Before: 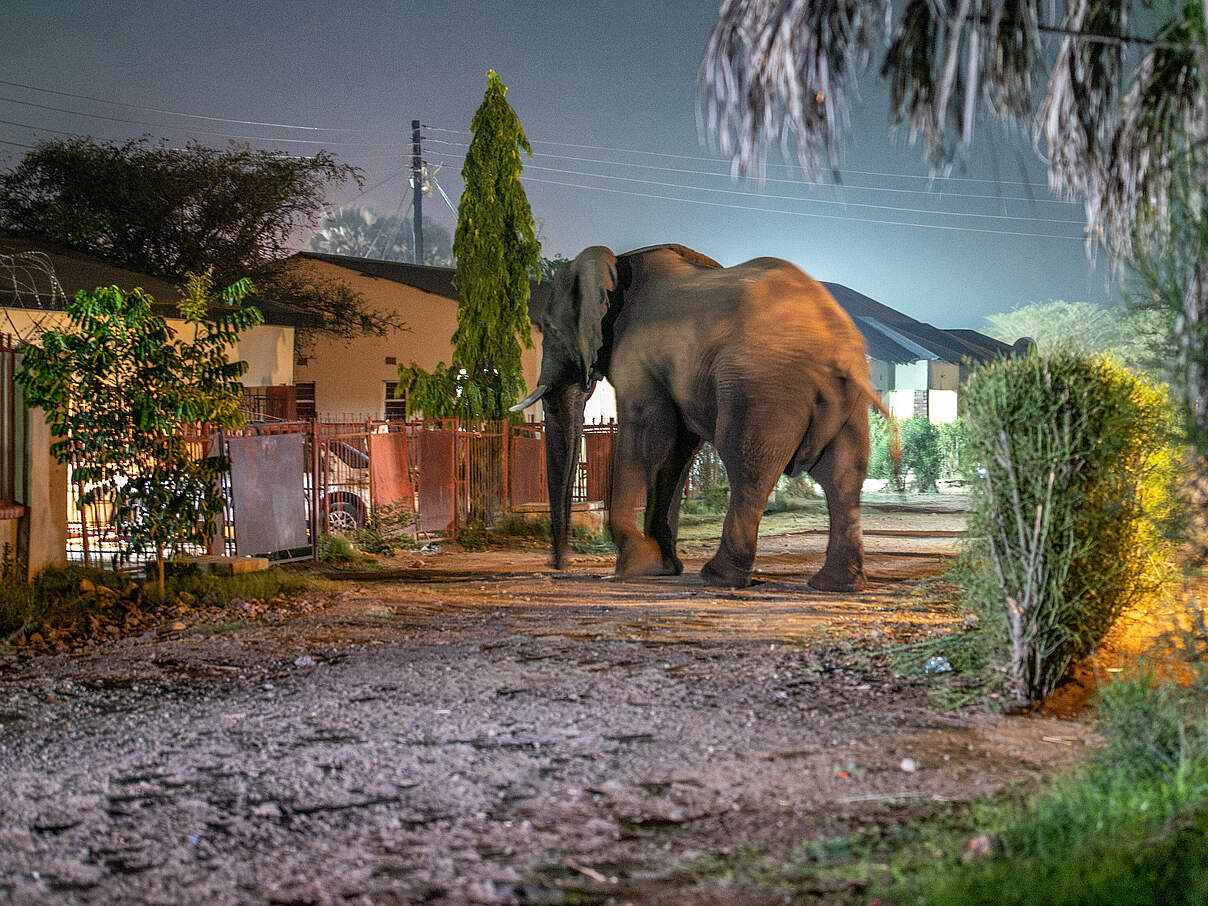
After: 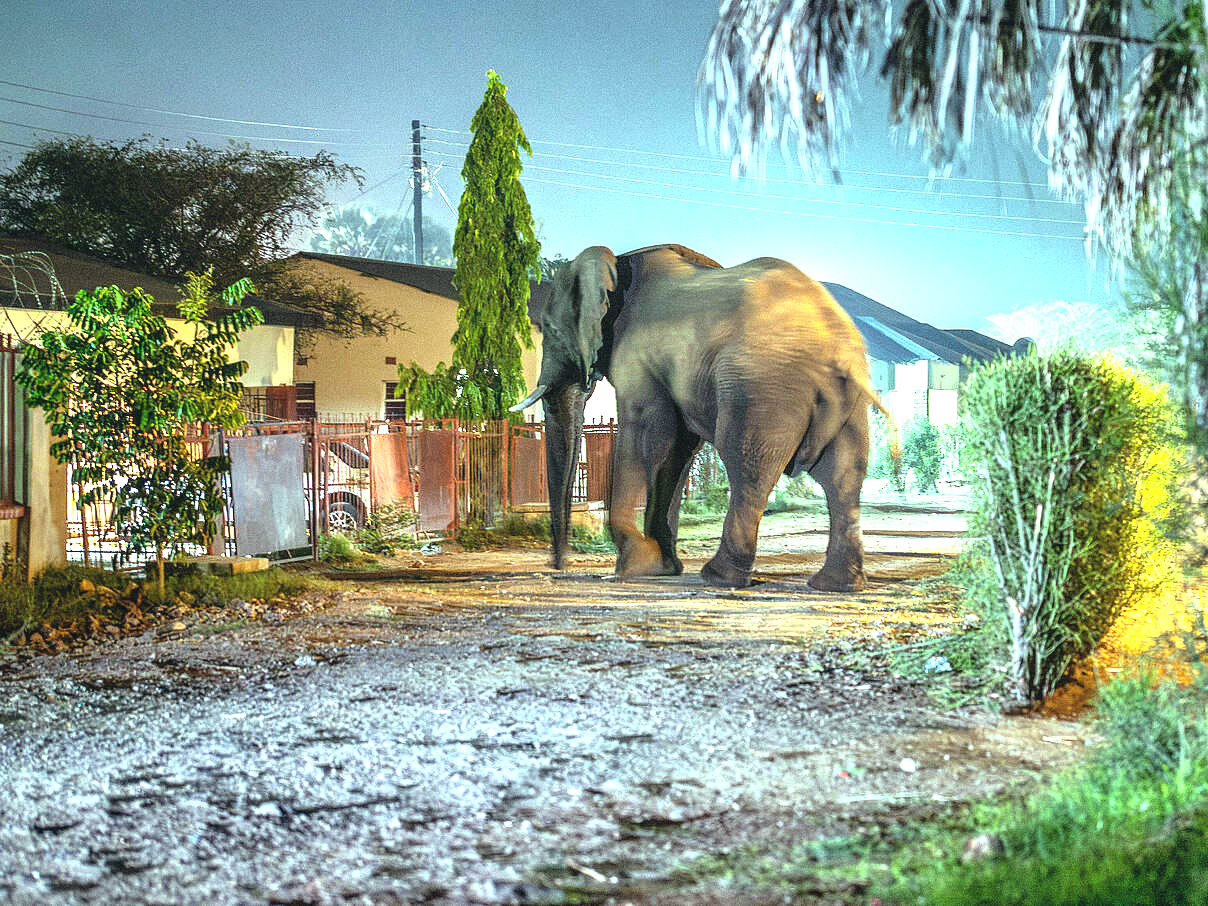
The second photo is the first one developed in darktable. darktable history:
color balance: mode lift, gamma, gain (sRGB), lift [0.997, 0.979, 1.021, 1.011], gamma [1, 1.084, 0.916, 0.998], gain [1, 0.87, 1.13, 1.101], contrast 4.55%, contrast fulcrum 38.24%, output saturation 104.09%
exposure: black level correction -0.002, exposure 1.35 EV, compensate highlight preservation false
